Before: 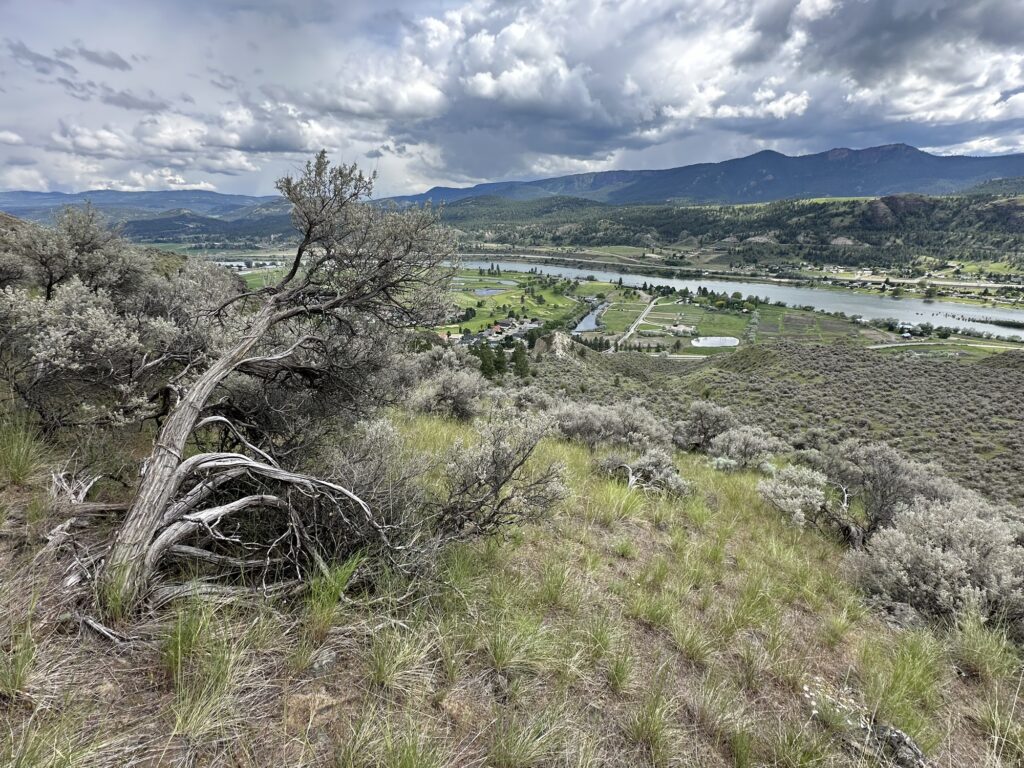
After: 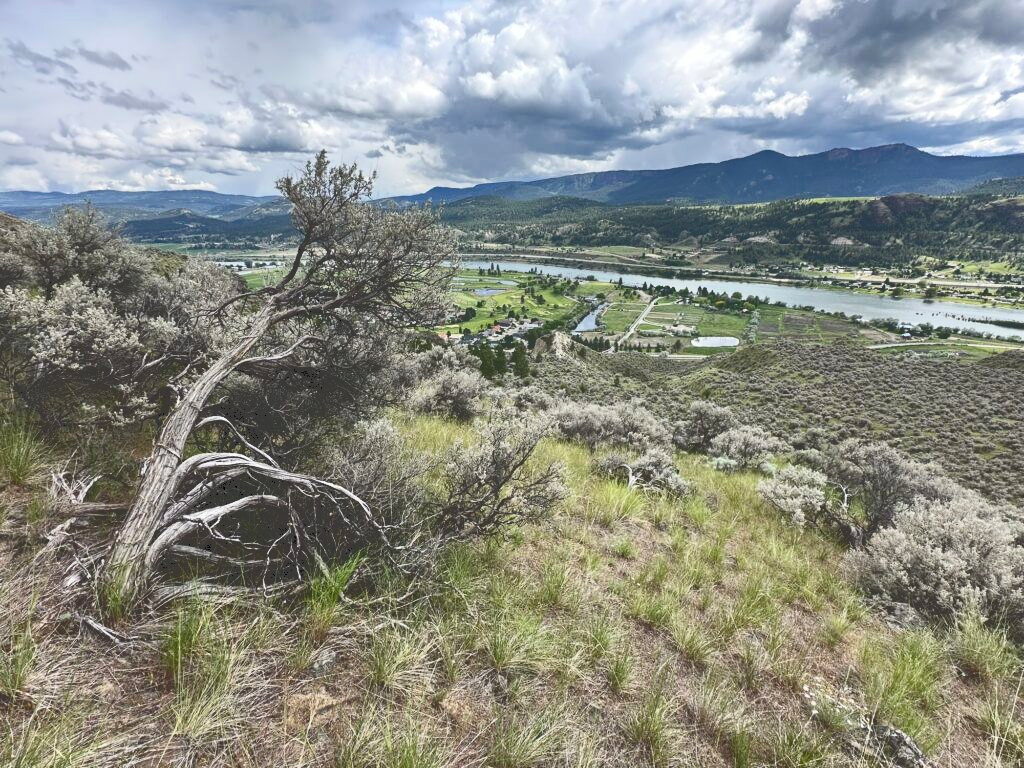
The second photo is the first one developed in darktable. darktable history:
tone curve: curves: ch0 [(0, 0) (0.003, 0.235) (0.011, 0.235) (0.025, 0.235) (0.044, 0.235) (0.069, 0.235) (0.1, 0.237) (0.136, 0.239) (0.177, 0.243) (0.224, 0.256) (0.277, 0.287) (0.335, 0.329) (0.399, 0.391) (0.468, 0.476) (0.543, 0.574) (0.623, 0.683) (0.709, 0.778) (0.801, 0.869) (0.898, 0.924) (1, 1)], color space Lab, independent channels, preserve colors none
